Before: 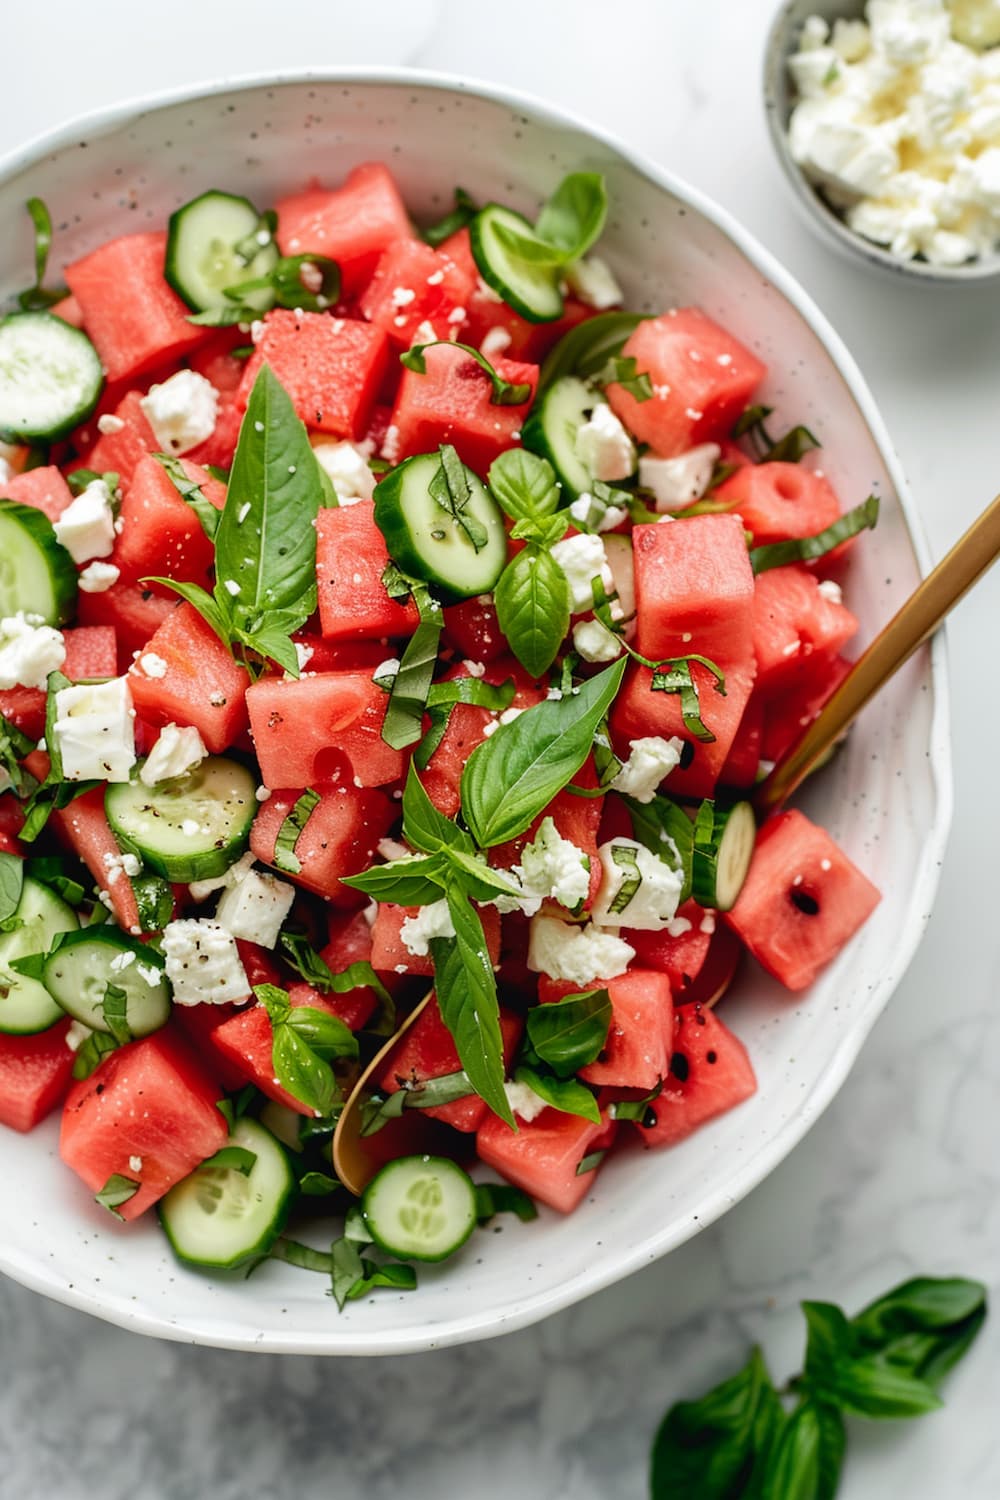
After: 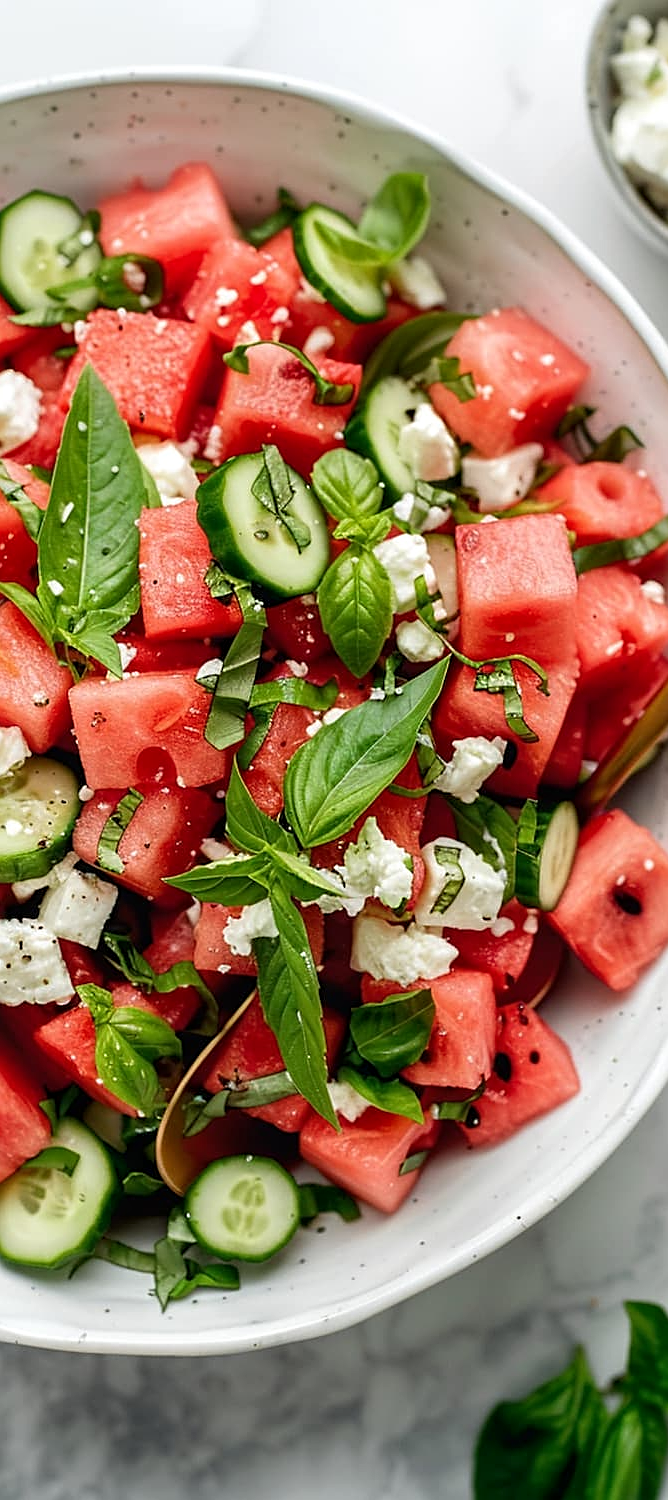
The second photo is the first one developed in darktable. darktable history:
local contrast: highlights 100%, shadows 100%, detail 120%, midtone range 0.2
crop and rotate: left 17.732%, right 15.423%
sharpen: on, module defaults
